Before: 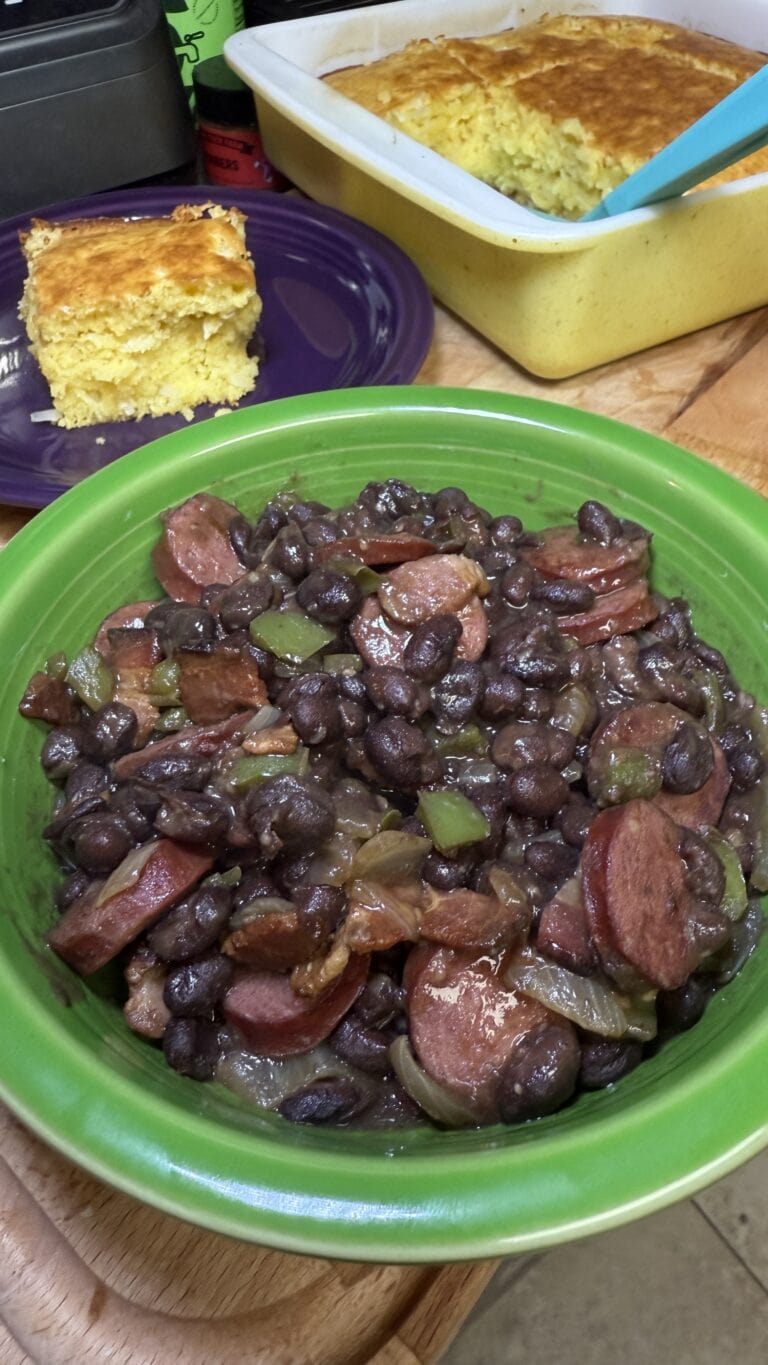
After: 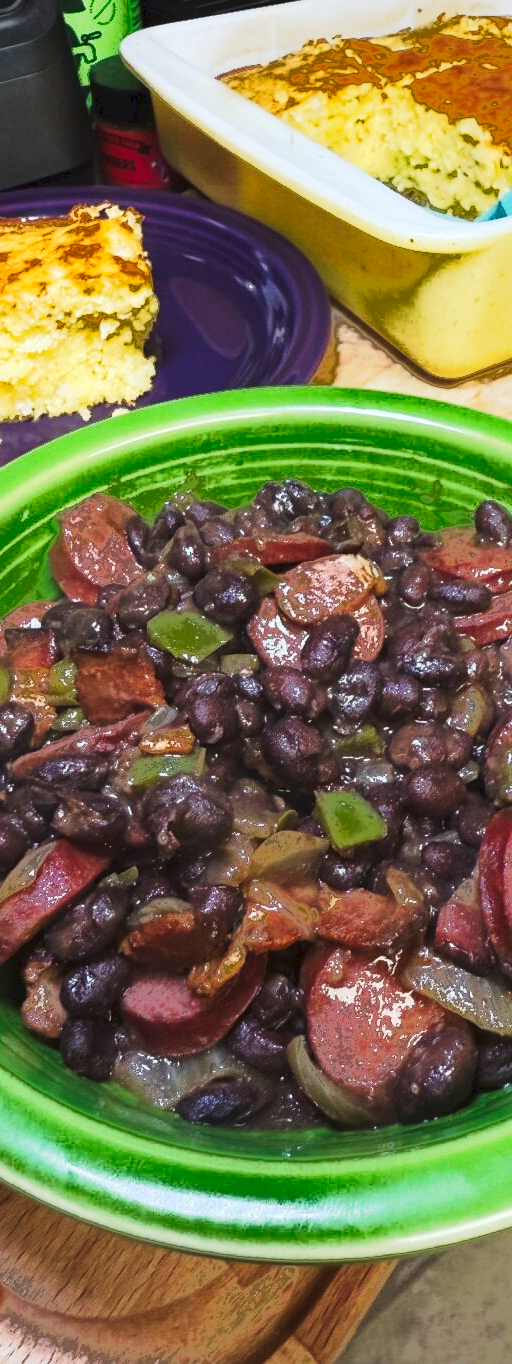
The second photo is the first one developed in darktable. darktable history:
fill light: exposure -0.73 EV, center 0.69, width 2.2
tone curve: curves: ch0 [(0, 0) (0.003, 0.045) (0.011, 0.054) (0.025, 0.069) (0.044, 0.083) (0.069, 0.101) (0.1, 0.119) (0.136, 0.146) (0.177, 0.177) (0.224, 0.221) (0.277, 0.277) (0.335, 0.362) (0.399, 0.452) (0.468, 0.571) (0.543, 0.666) (0.623, 0.758) (0.709, 0.853) (0.801, 0.896) (0.898, 0.945) (1, 1)], preserve colors none
crop and rotate: left 13.537%, right 19.796%
